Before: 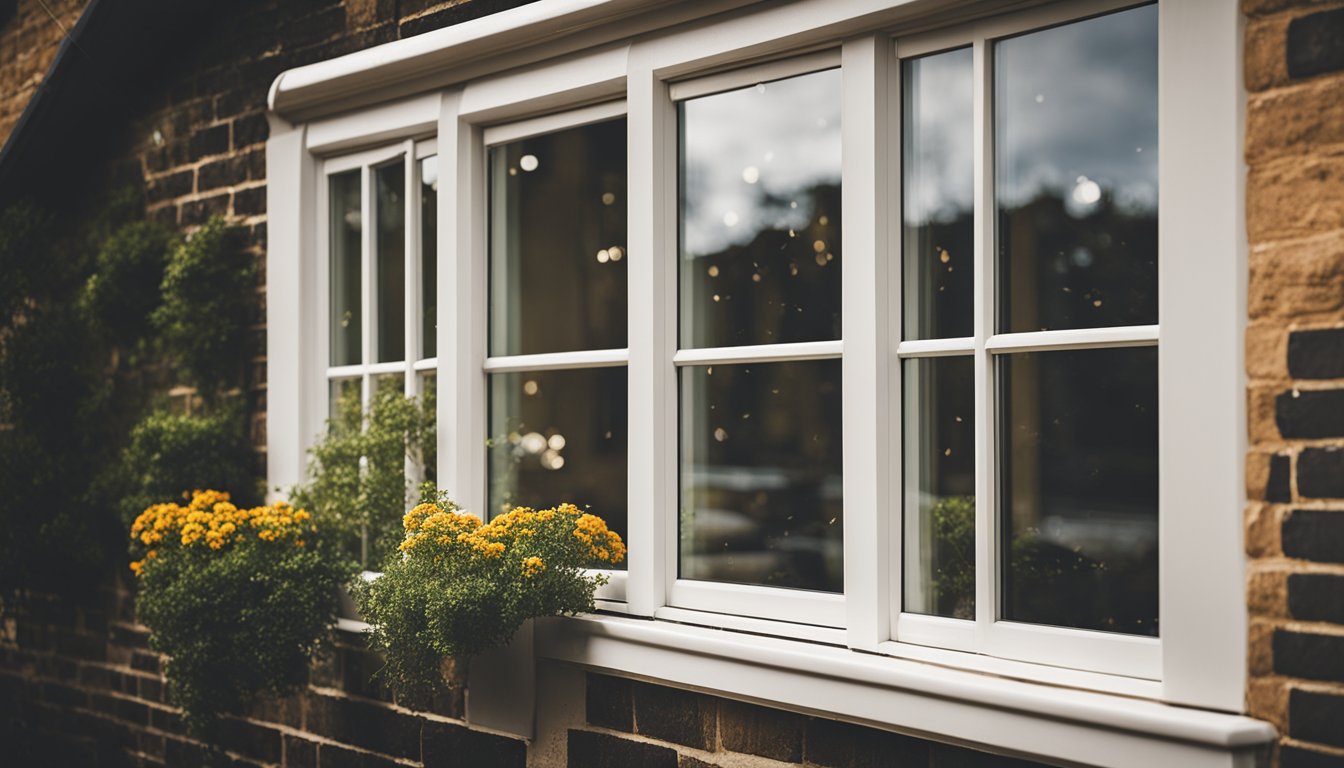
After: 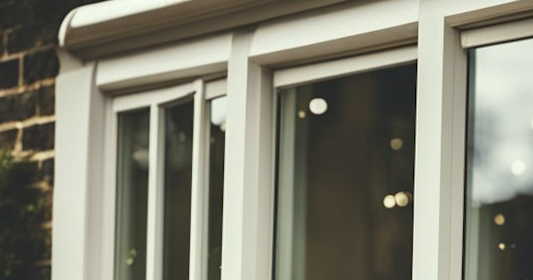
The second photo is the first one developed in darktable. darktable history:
color correction: highlights a* -4.73, highlights b* 5.06, saturation 0.97
crop: left 15.452%, top 5.459%, right 43.956%, bottom 56.62%
exposure: exposure 0.131 EV, compensate highlight preservation false
rotate and perspective: rotation 1.57°, crop left 0.018, crop right 0.982, crop top 0.039, crop bottom 0.961
